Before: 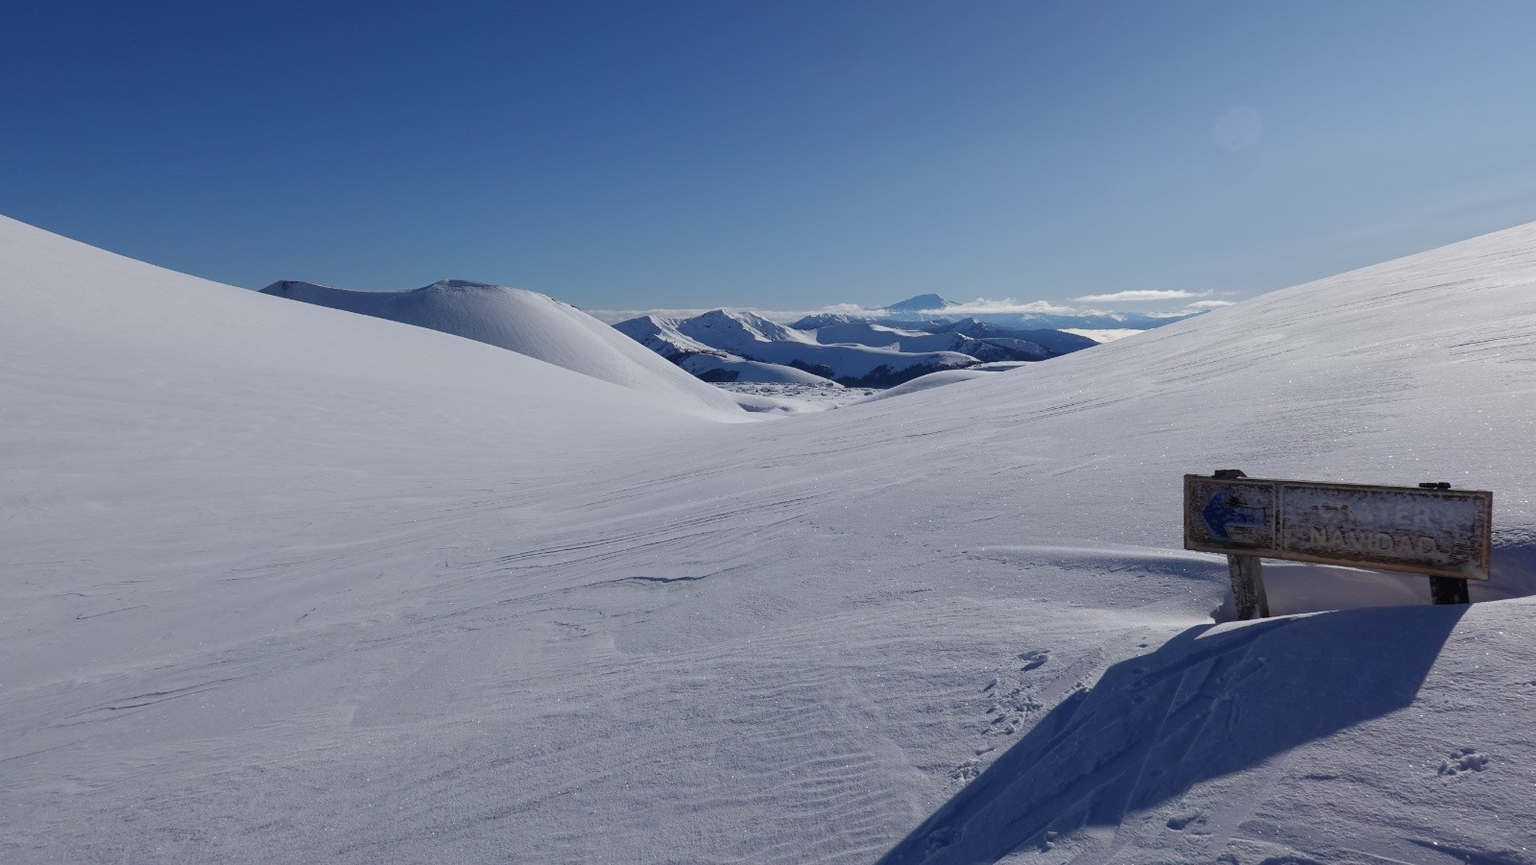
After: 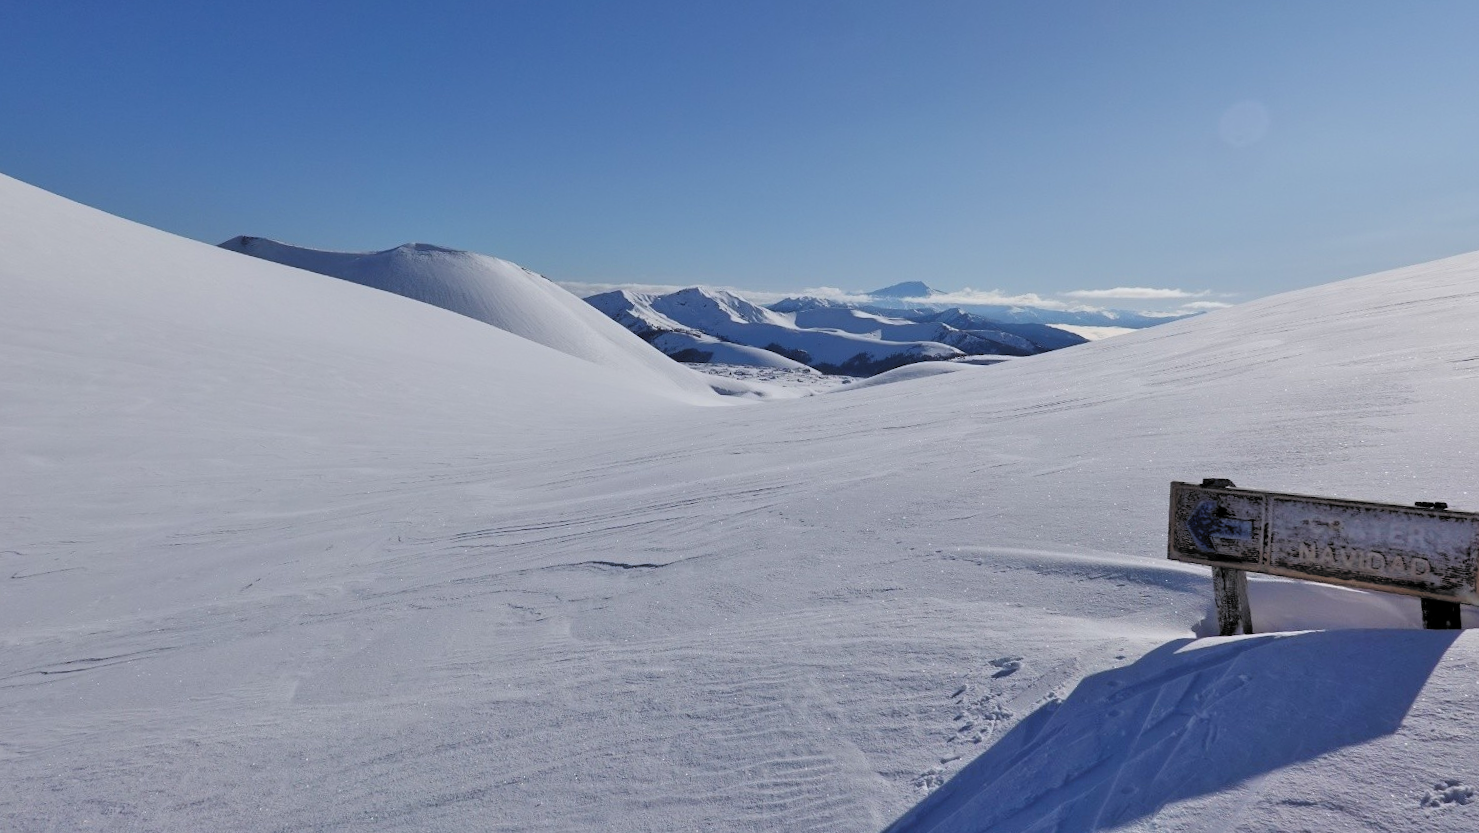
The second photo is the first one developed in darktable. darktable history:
crop and rotate: angle -2.67°
tone equalizer: -7 EV 0.16 EV, -6 EV 0.615 EV, -5 EV 1.16 EV, -4 EV 1.35 EV, -3 EV 1.15 EV, -2 EV 0.6 EV, -1 EV 0.164 EV
filmic rgb: black relative exposure -5.12 EV, white relative exposure 3.52 EV, hardness 3.17, contrast 1.301, highlights saturation mix -49.85%, color science v6 (2022)
